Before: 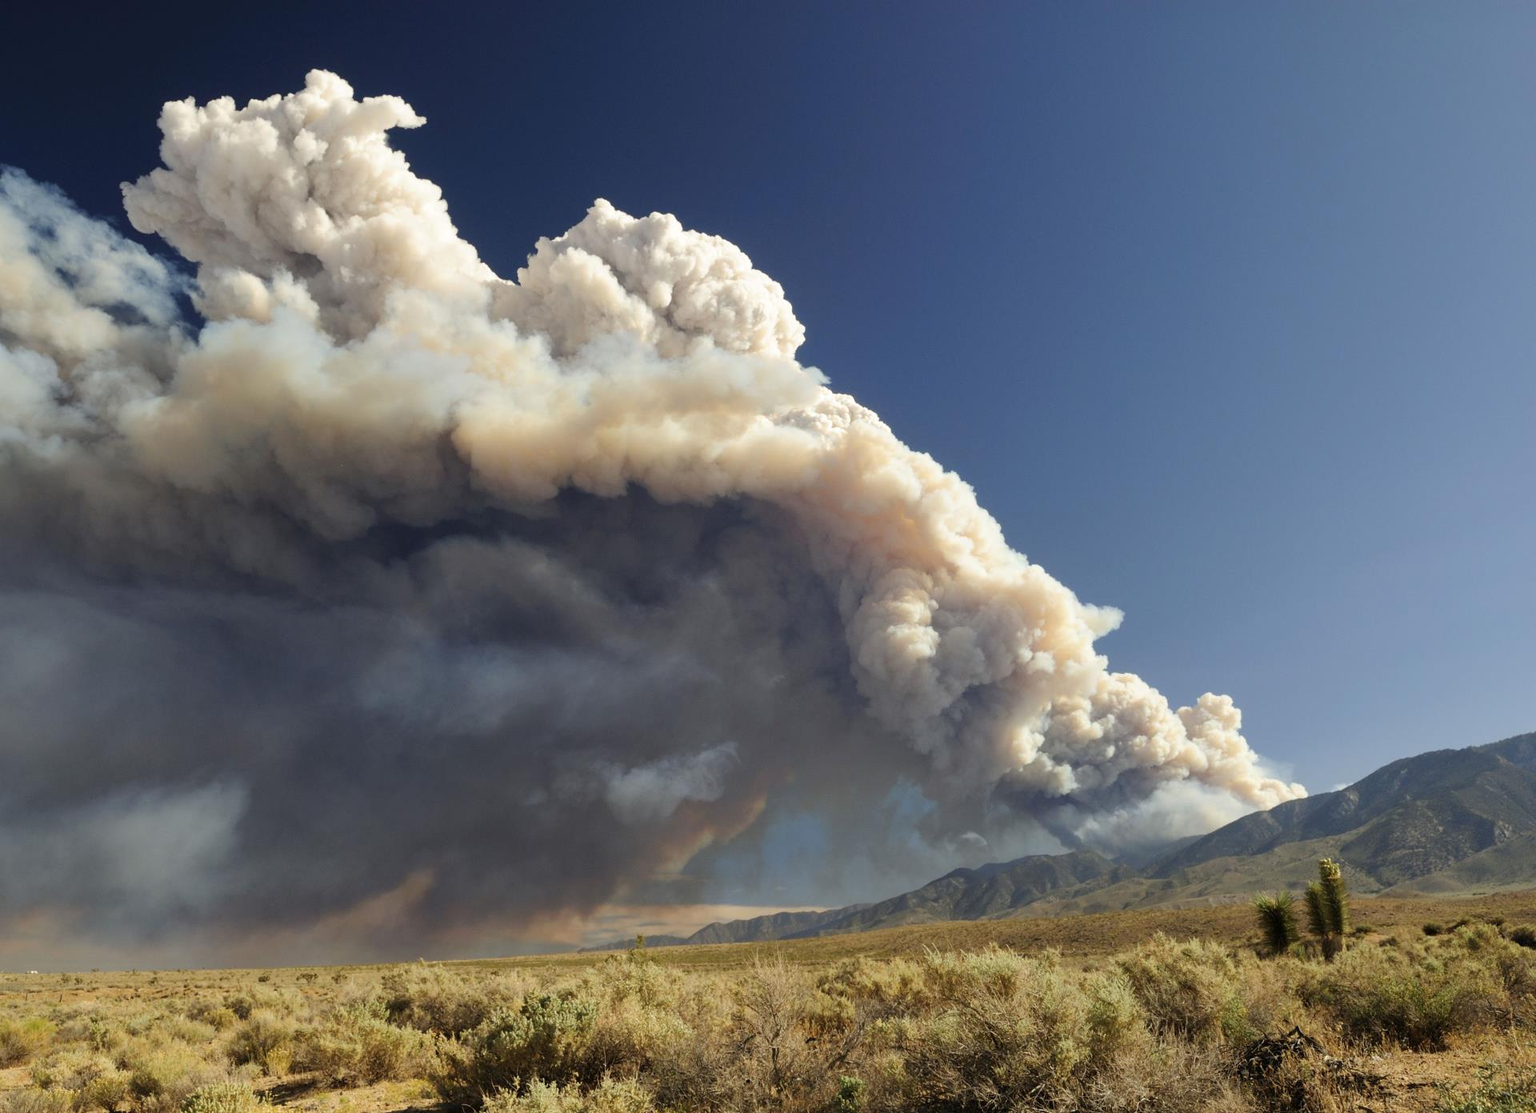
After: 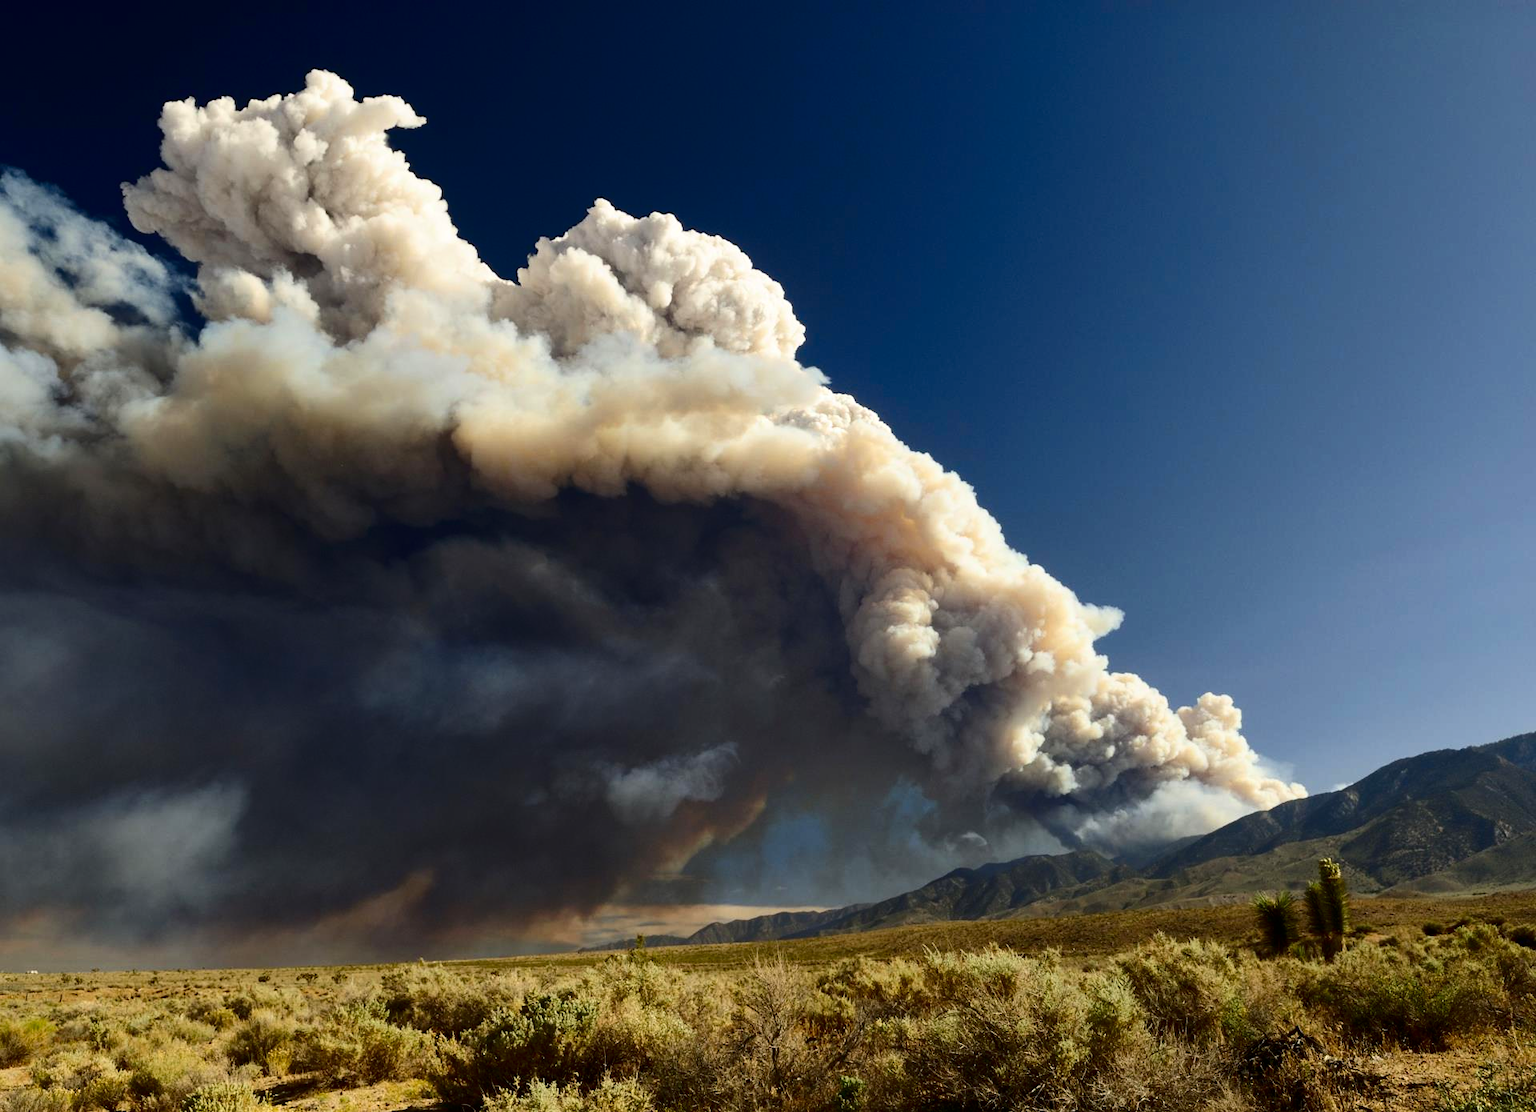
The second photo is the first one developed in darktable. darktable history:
contrast brightness saturation: contrast 0.222, brightness -0.186, saturation 0.231
